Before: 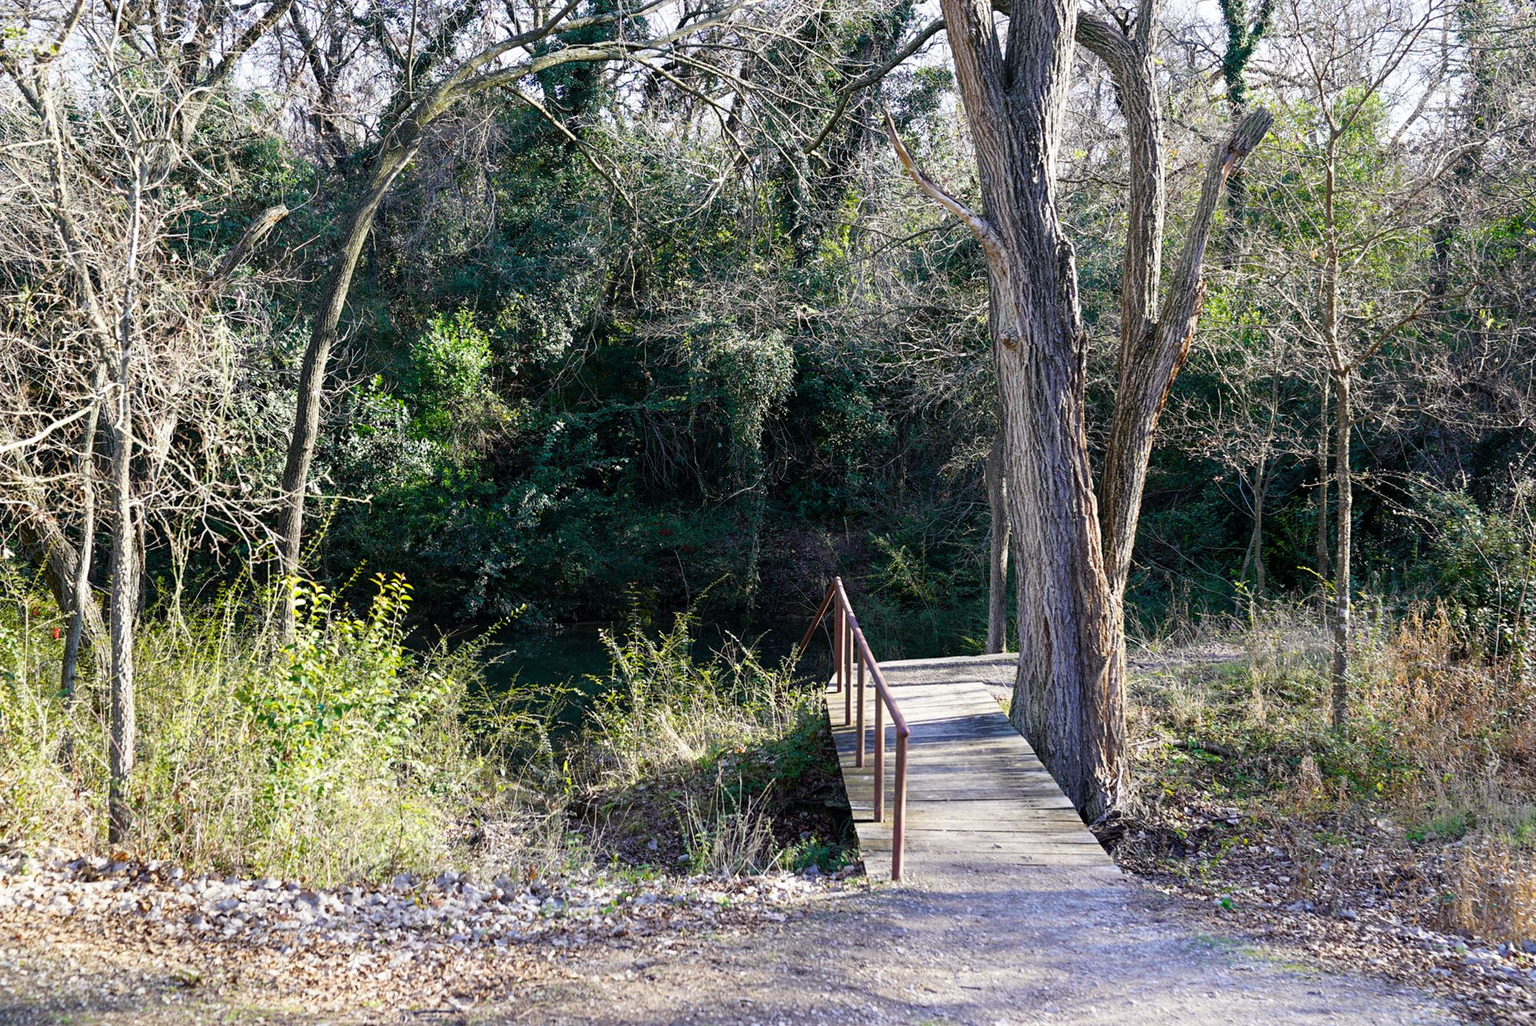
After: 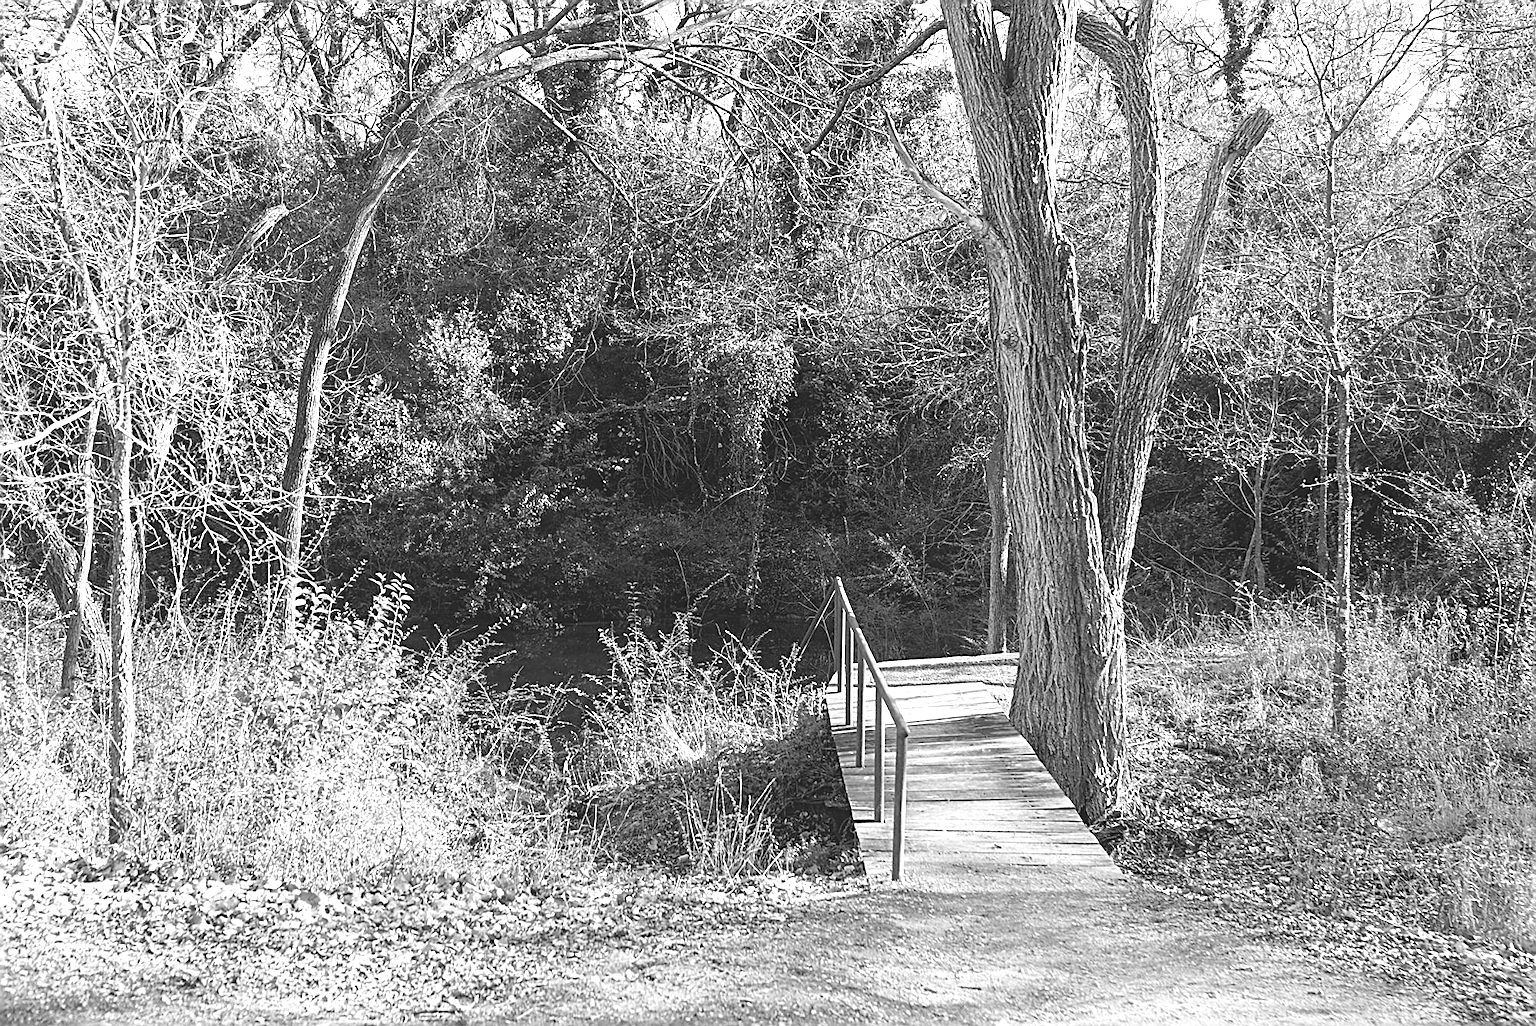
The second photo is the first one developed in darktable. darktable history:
local contrast: detail 69%
exposure: black level correction 0, exposure 0.9 EV, compensate highlight preservation false
monochrome: on, module defaults
sharpen: amount 1
